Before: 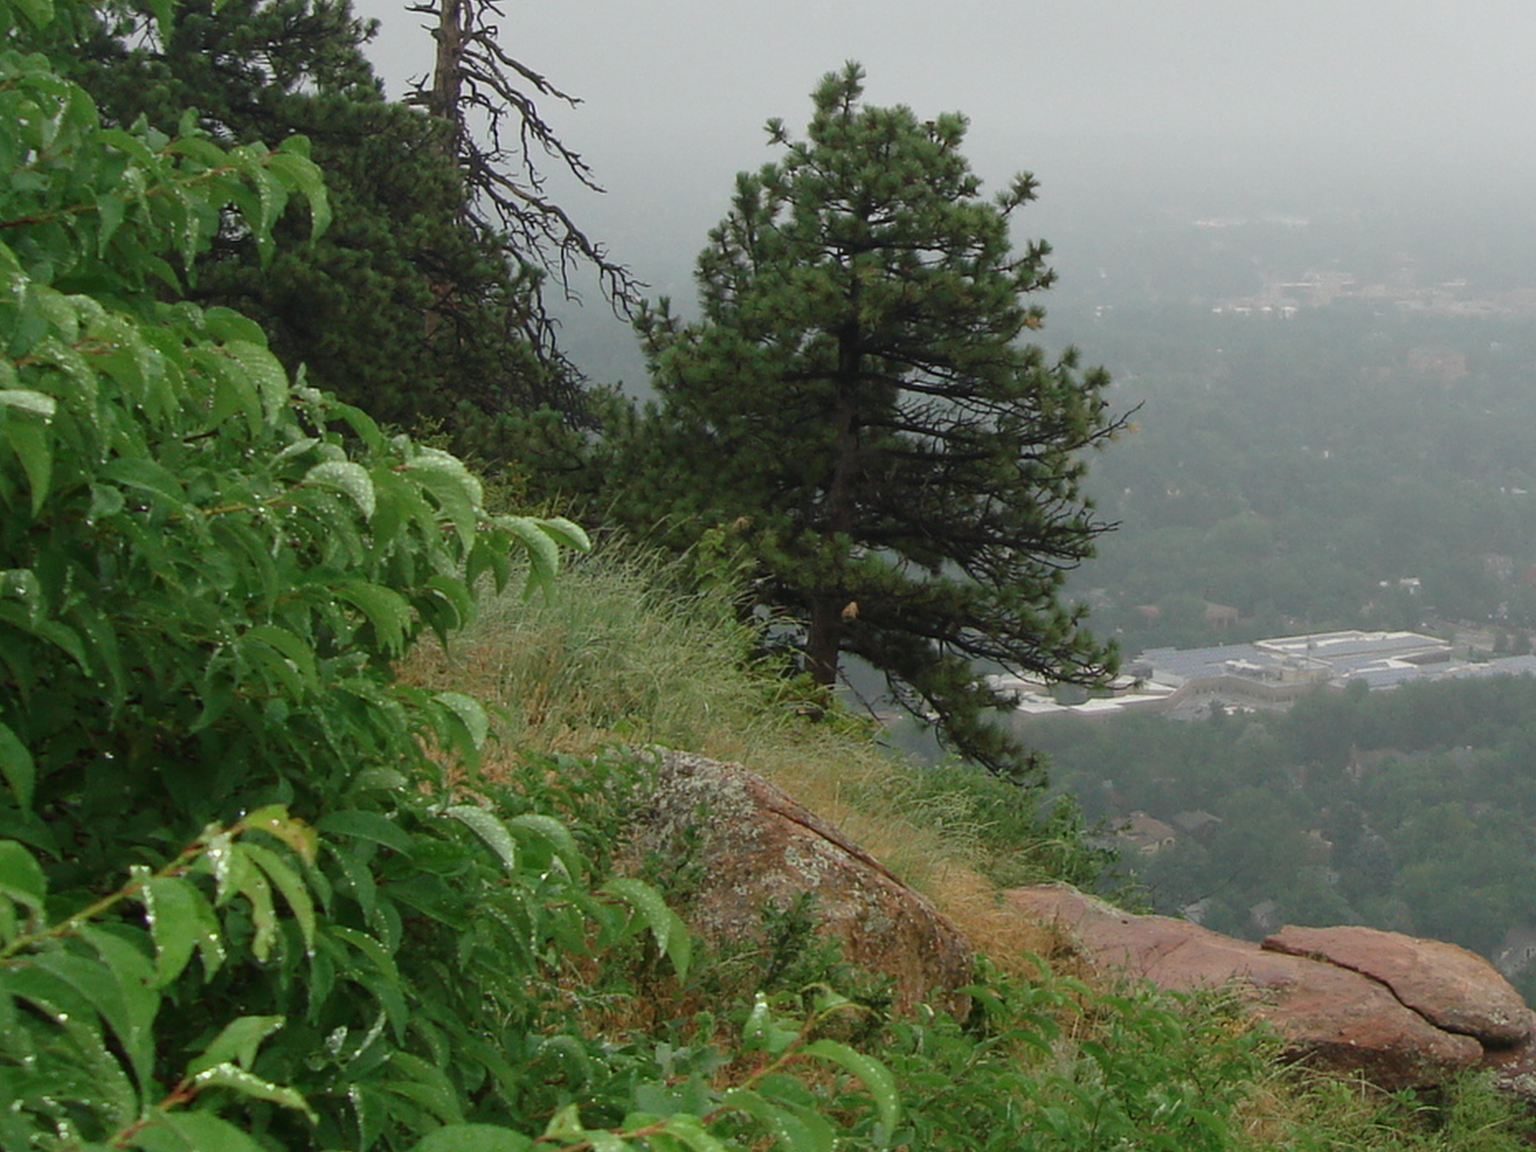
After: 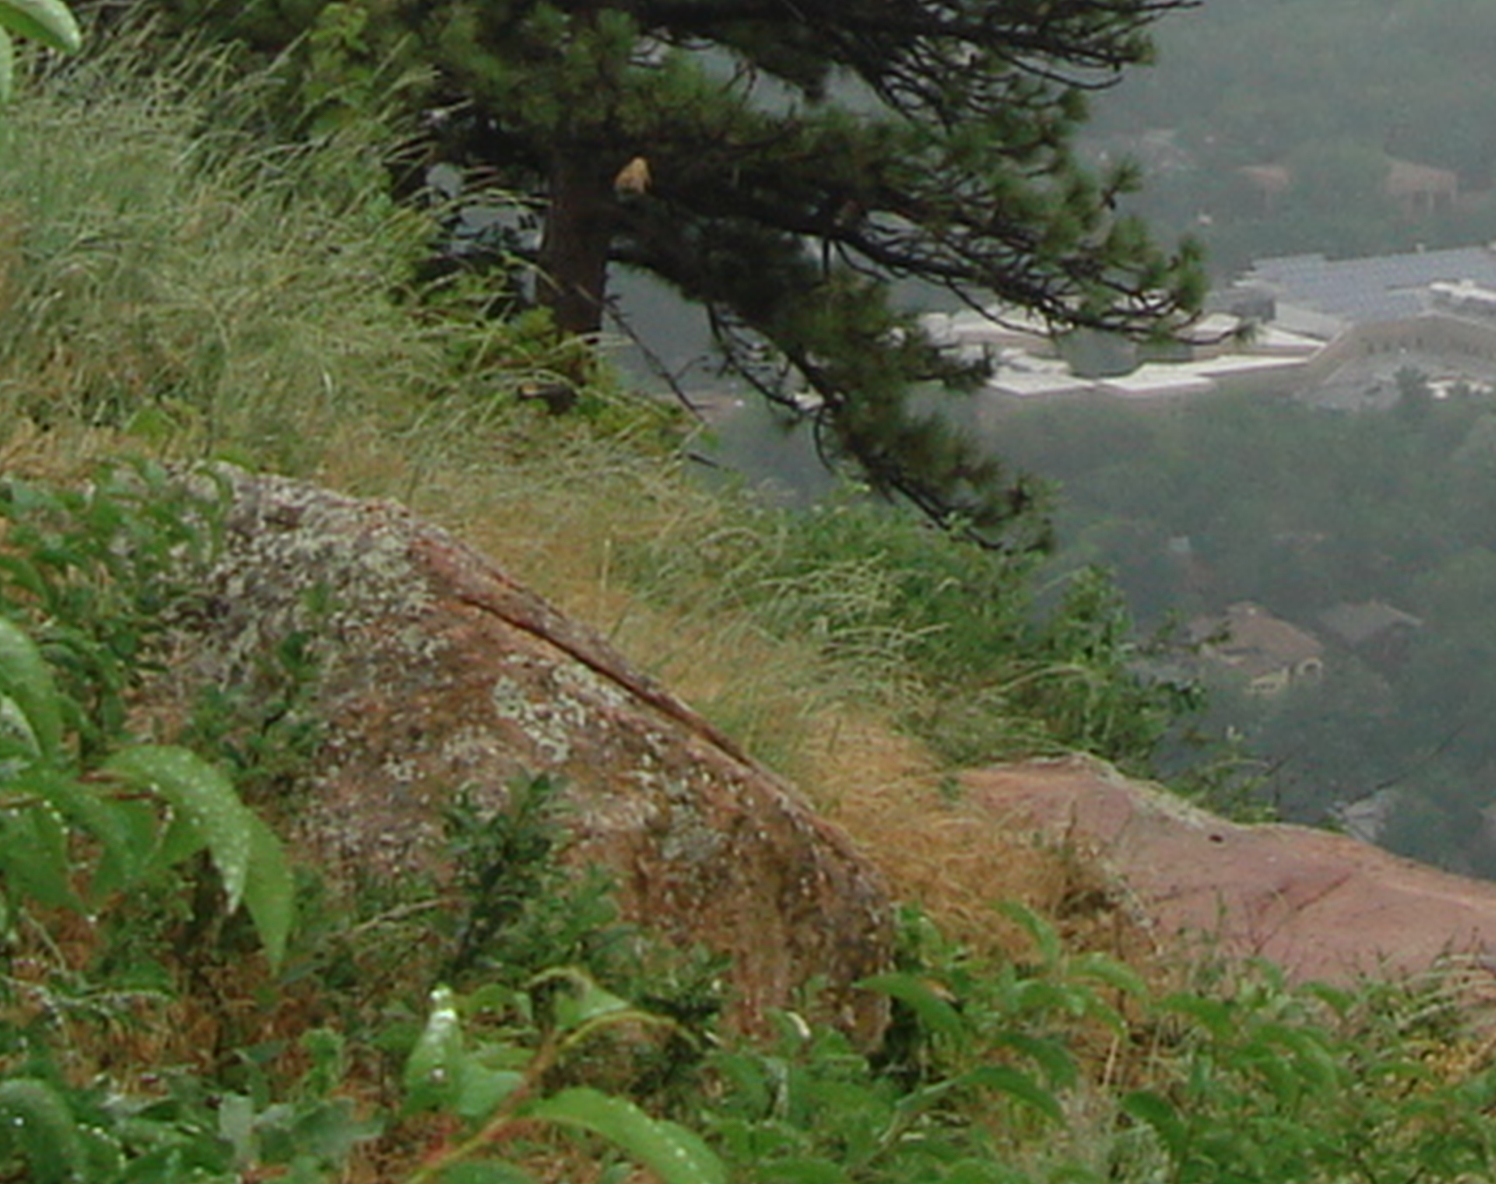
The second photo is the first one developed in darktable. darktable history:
exposure: exposure -0.05 EV
crop: left 35.976%, top 45.819%, right 18.162%, bottom 5.807%
